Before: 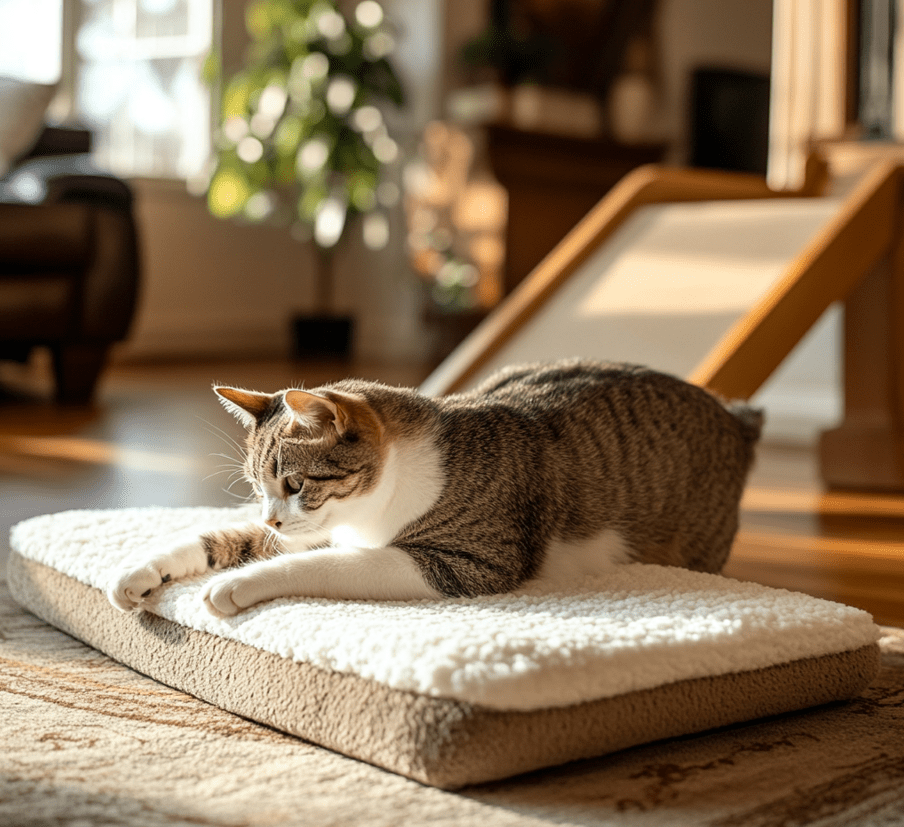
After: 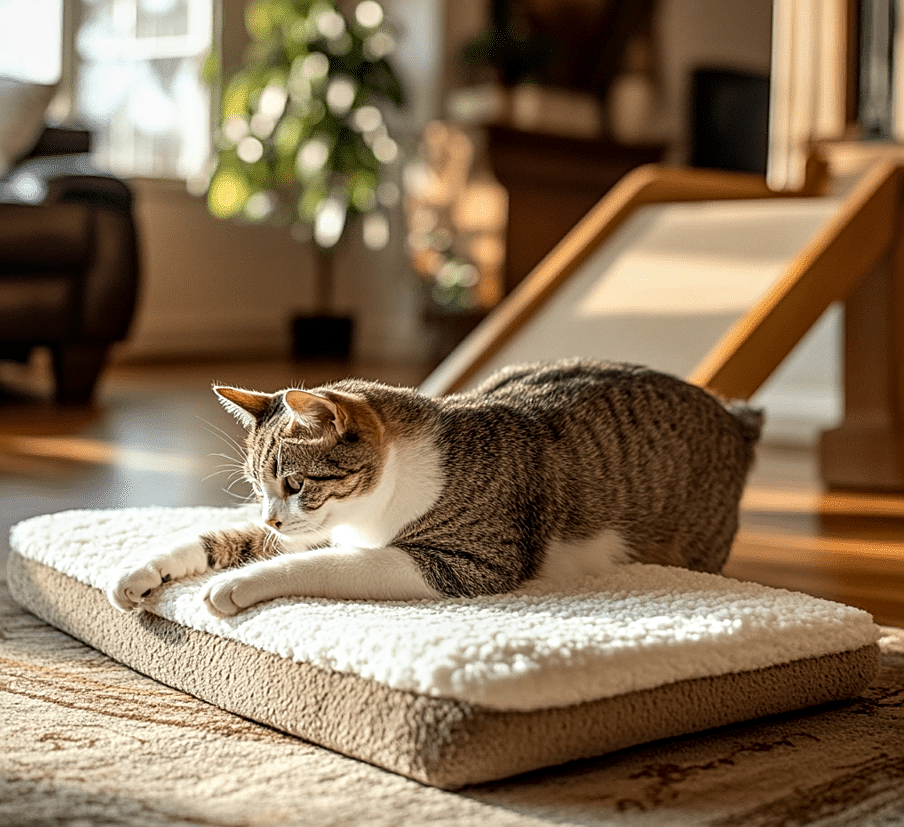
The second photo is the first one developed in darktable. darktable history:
local contrast: on, module defaults
sharpen: on, module defaults
exposure: exposure -0.064 EV, compensate highlight preservation false
